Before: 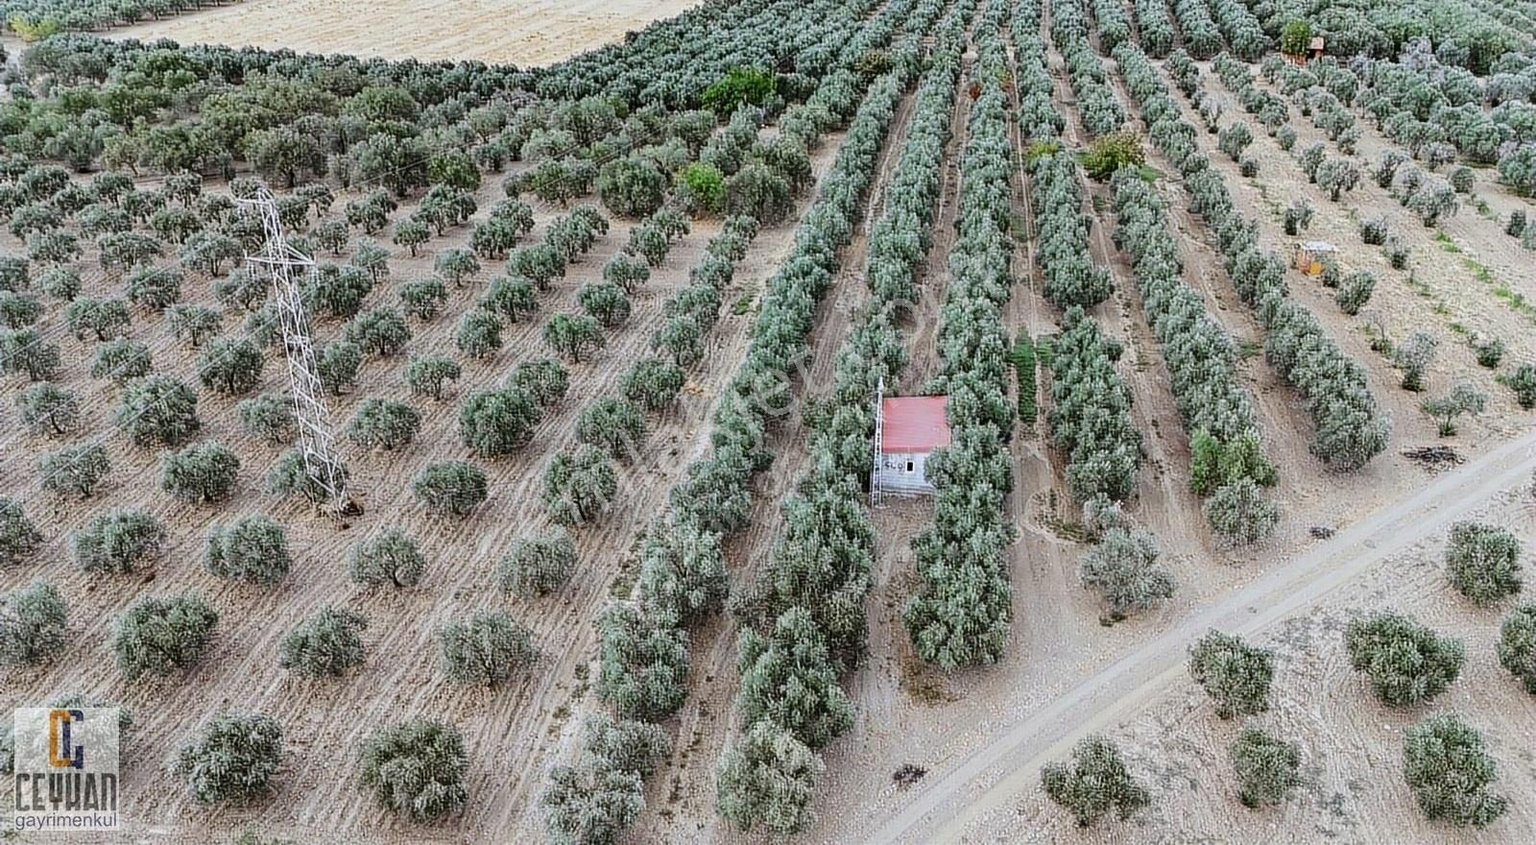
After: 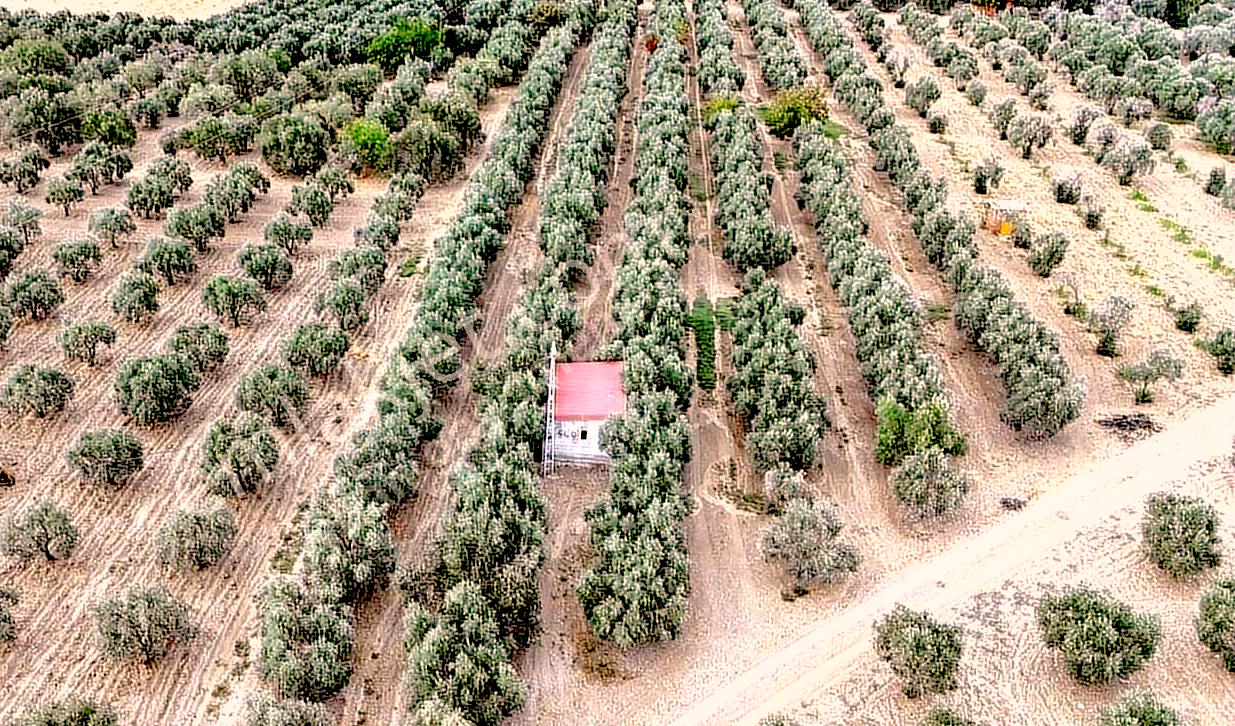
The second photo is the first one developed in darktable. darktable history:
exposure: black level correction 0.034, exposure 0.906 EV, compensate highlight preservation false
shadows and highlights: on, module defaults
color correction: highlights a* 11.78, highlights b* 12.18
crop: left 22.758%, top 5.829%, bottom 11.59%
